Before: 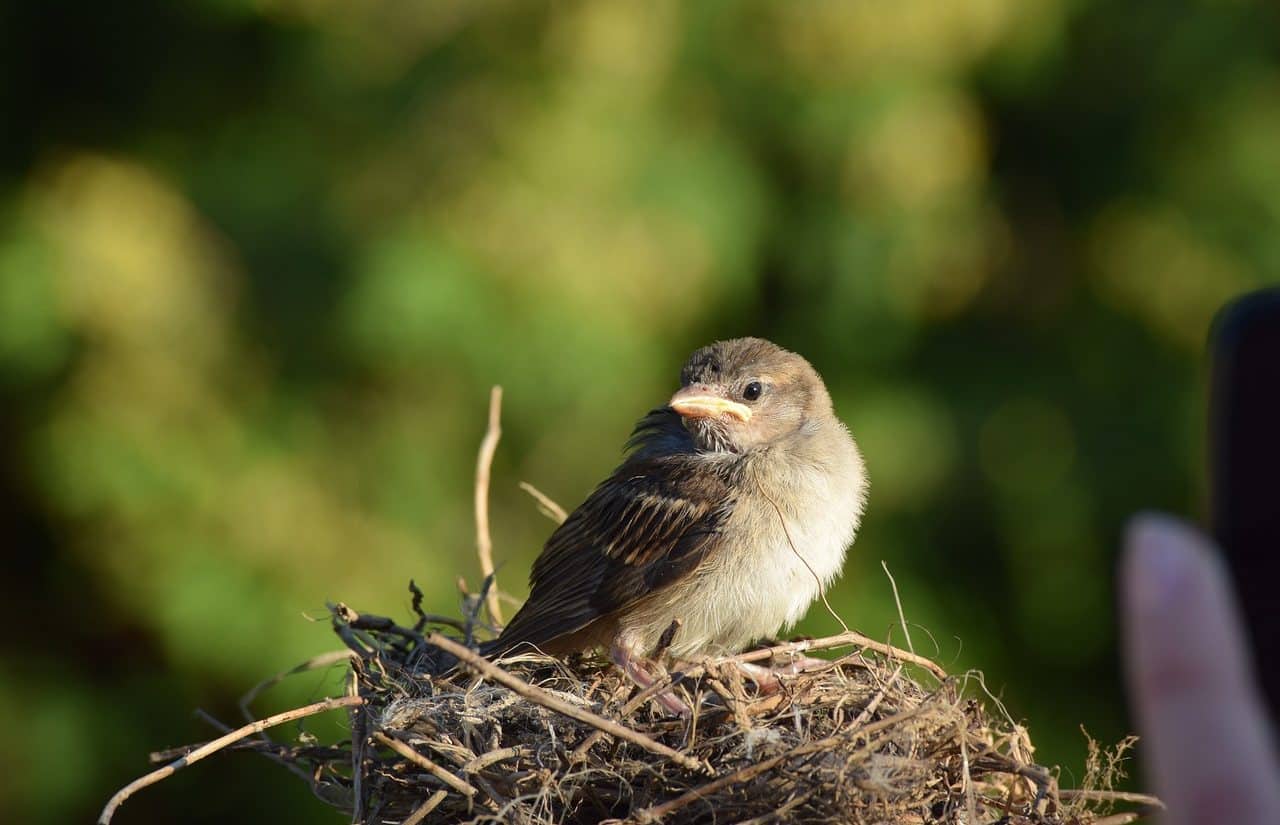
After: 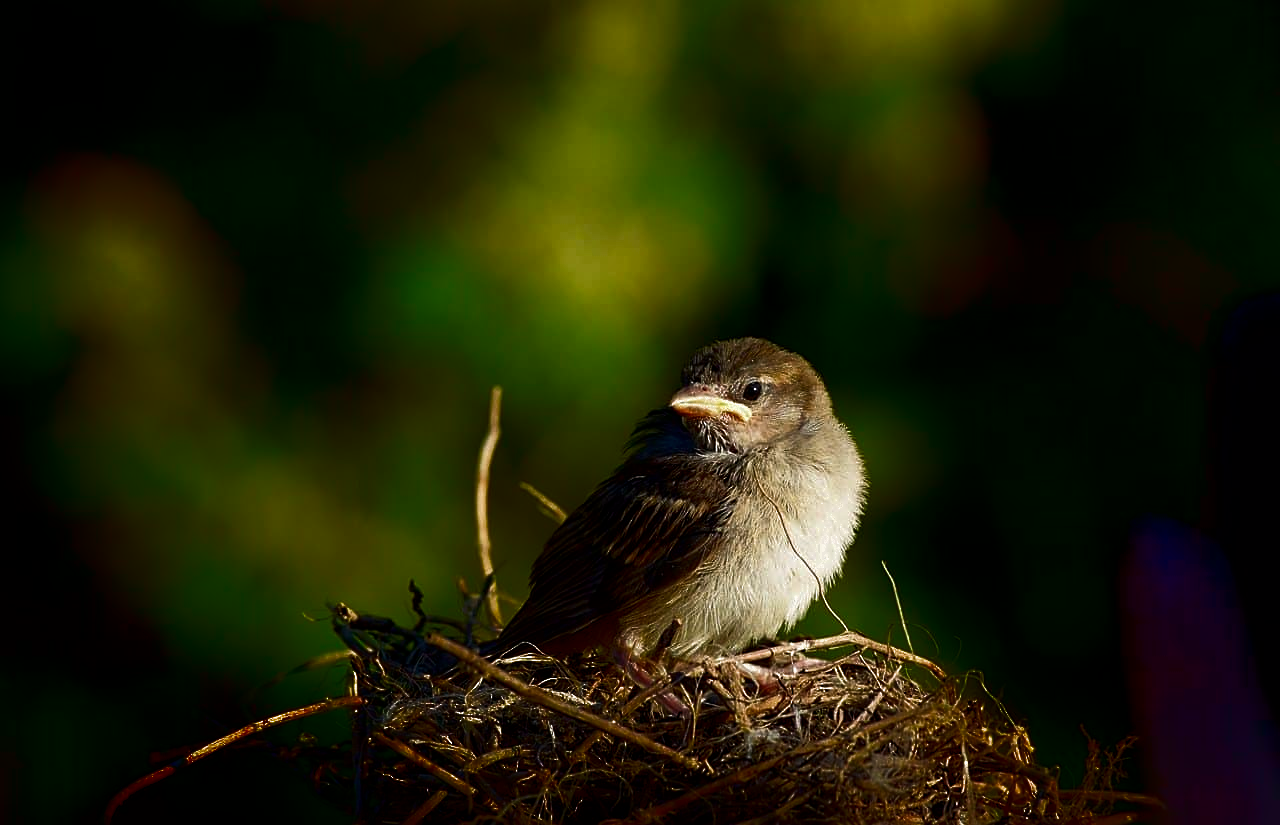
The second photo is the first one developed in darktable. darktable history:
sharpen: on, module defaults
contrast brightness saturation: contrast 0.103, brightness -0.26, saturation 0.15
filmic rgb: middle gray luminance 18.32%, black relative exposure -11.55 EV, white relative exposure 2.59 EV, target black luminance 0%, hardness 8.46, latitude 98.8%, contrast 1.084, shadows ↔ highlights balance 0.325%
shadows and highlights: shadows -89.65, highlights 88.78, soften with gaussian
